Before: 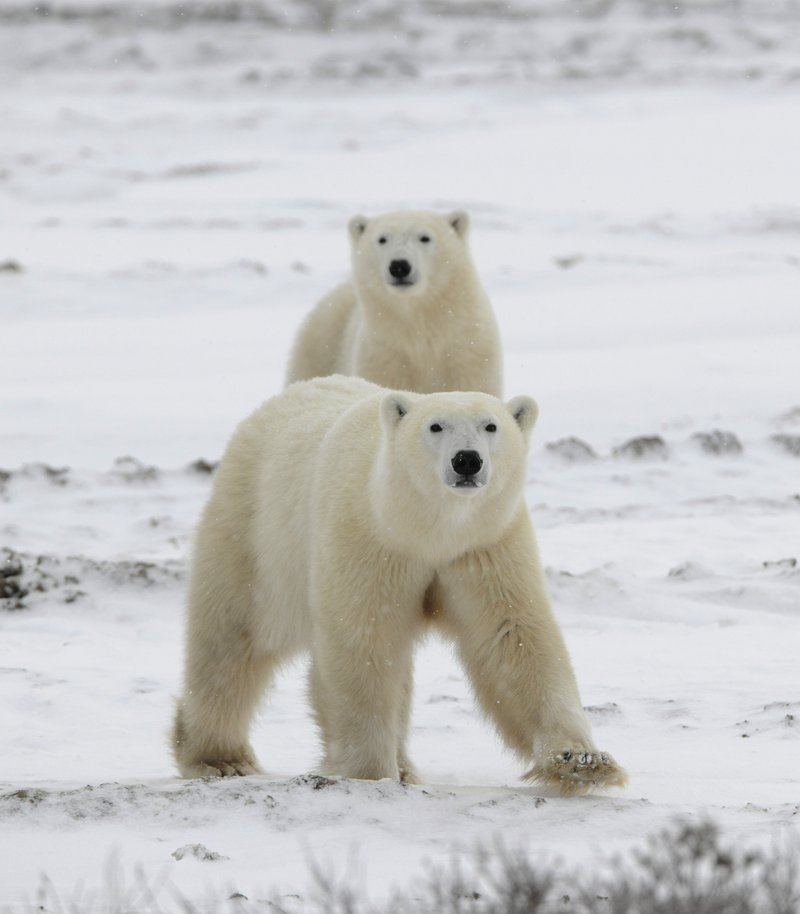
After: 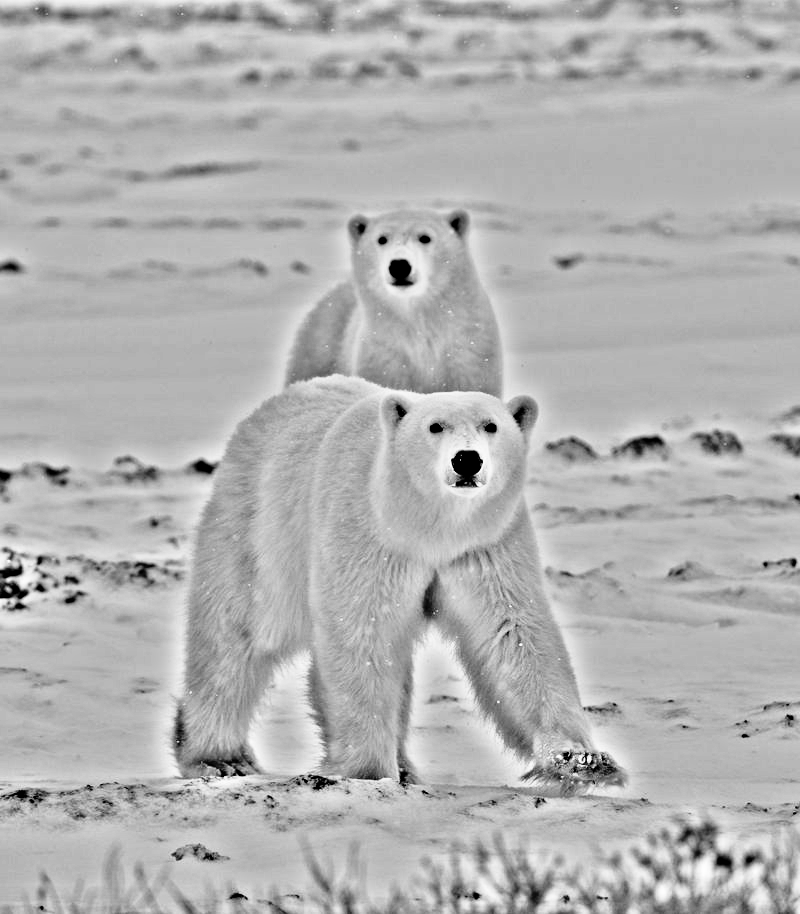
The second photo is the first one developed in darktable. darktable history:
base curve: curves: ch0 [(0, 0) (0.012, 0.01) (0.073, 0.168) (0.31, 0.711) (0.645, 0.957) (1, 1)], preserve colors none
highpass: on, module defaults
